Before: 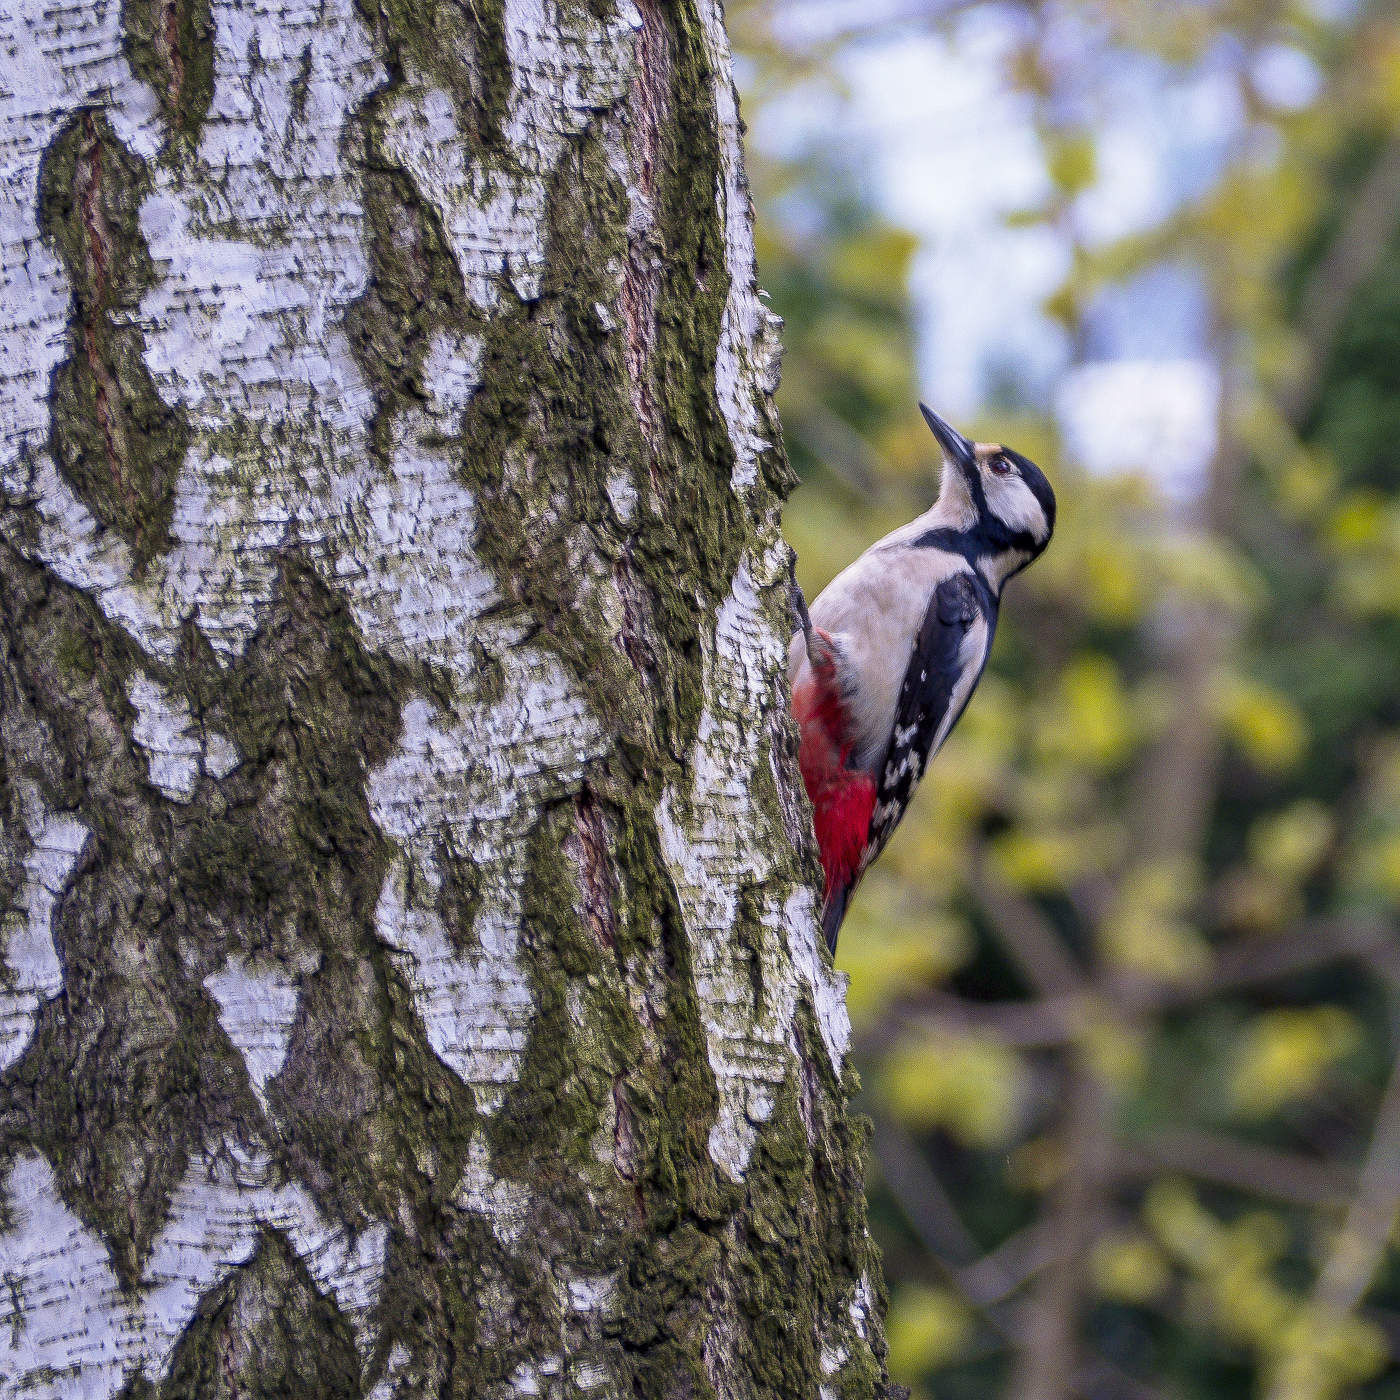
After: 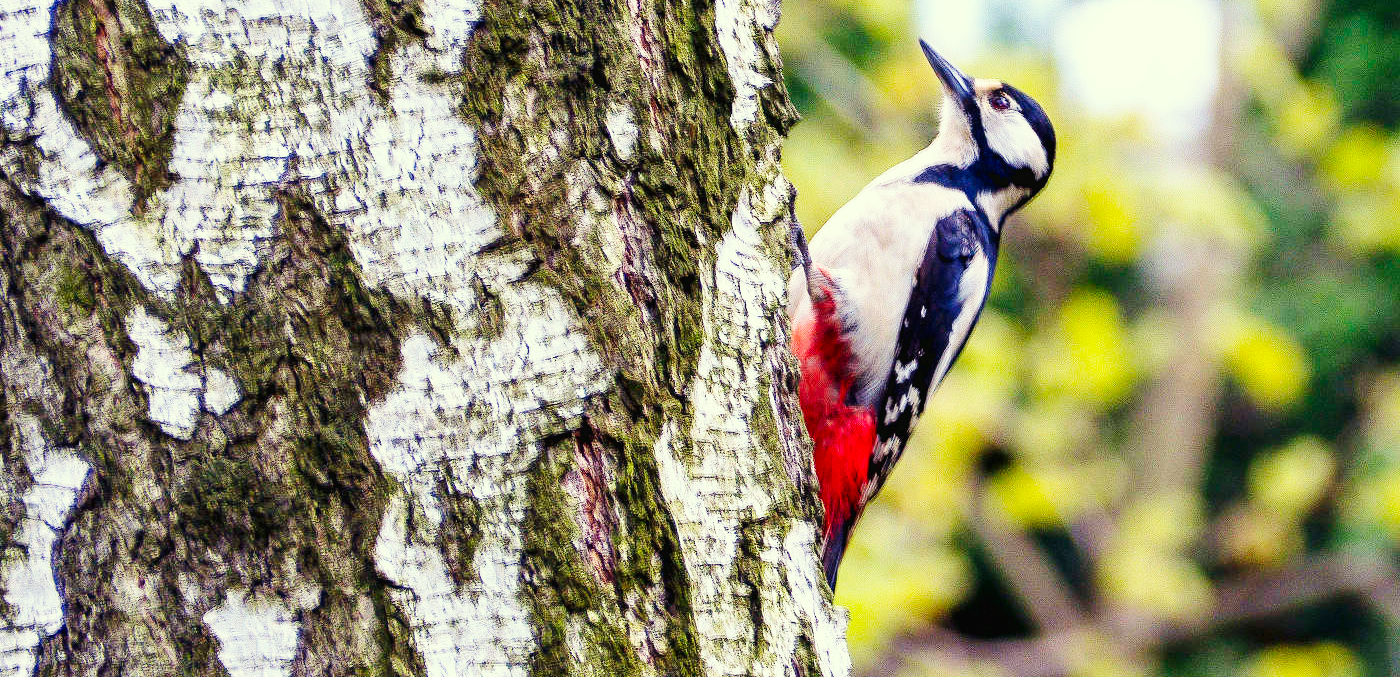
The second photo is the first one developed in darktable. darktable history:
base curve: curves: ch0 [(0, 0.003) (0.001, 0.002) (0.006, 0.004) (0.02, 0.022) (0.048, 0.086) (0.094, 0.234) (0.162, 0.431) (0.258, 0.629) (0.385, 0.8) (0.548, 0.918) (0.751, 0.988) (1, 1)], preserve colors none
color correction: highlights a* -5.94, highlights b* 11.19
crop and rotate: top 26.056%, bottom 25.543%
